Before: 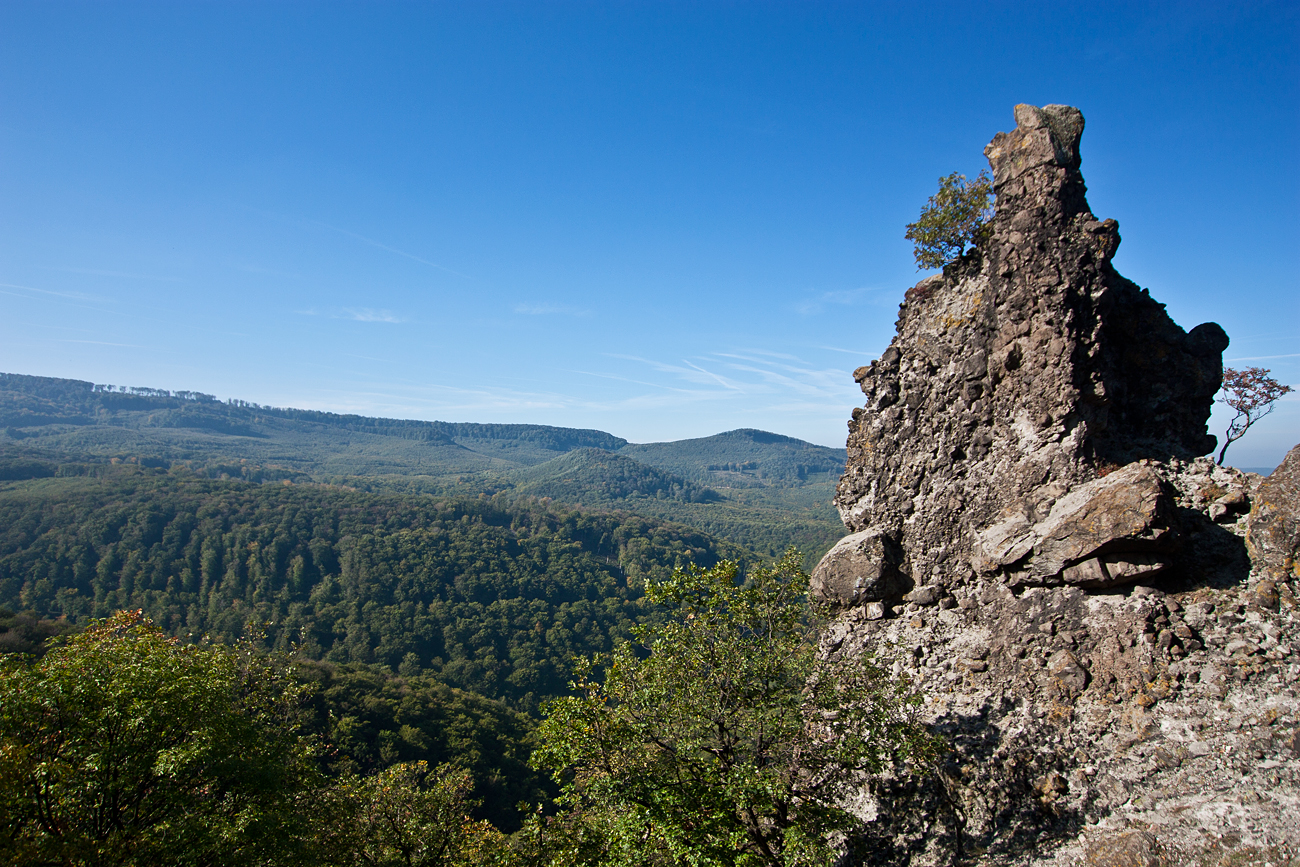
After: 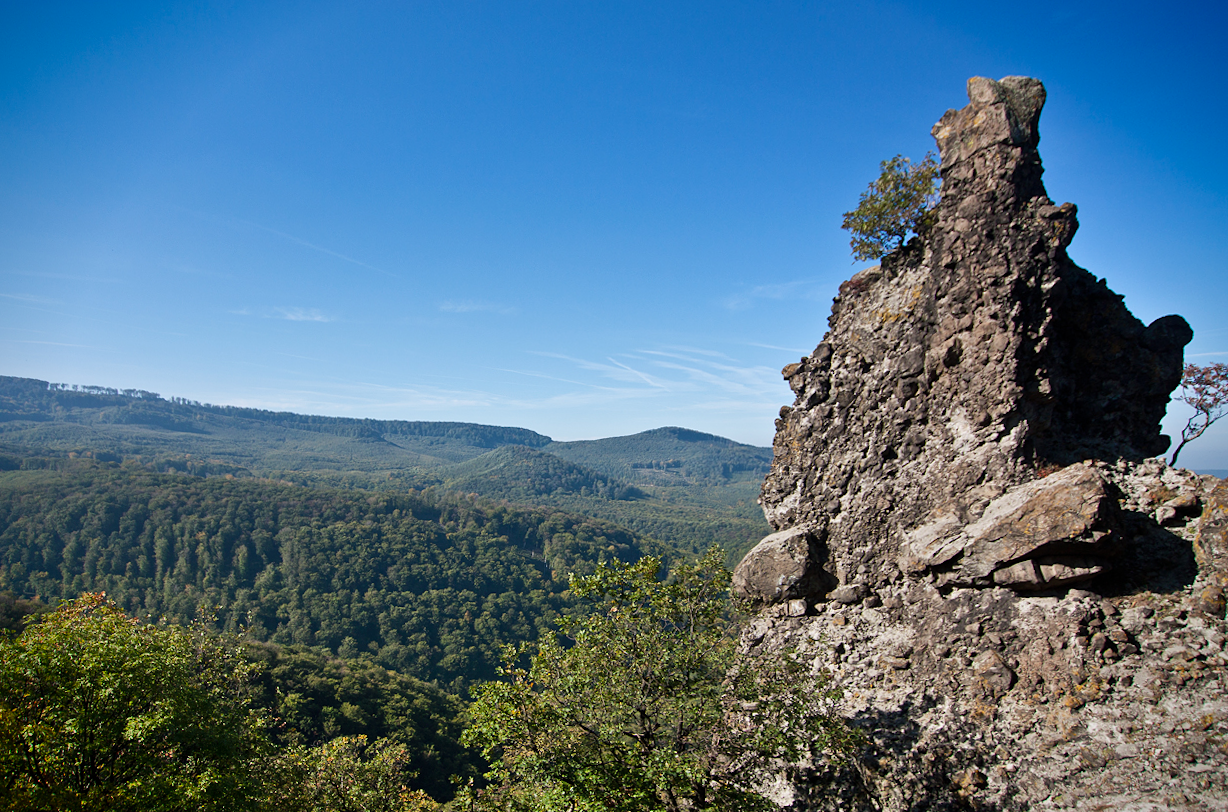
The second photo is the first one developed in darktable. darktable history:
shadows and highlights: low approximation 0.01, soften with gaussian
vignetting: fall-off start 88.53%, fall-off radius 44.2%, saturation 0.376, width/height ratio 1.161
rotate and perspective: rotation 0.062°, lens shift (vertical) 0.115, lens shift (horizontal) -0.133, crop left 0.047, crop right 0.94, crop top 0.061, crop bottom 0.94
